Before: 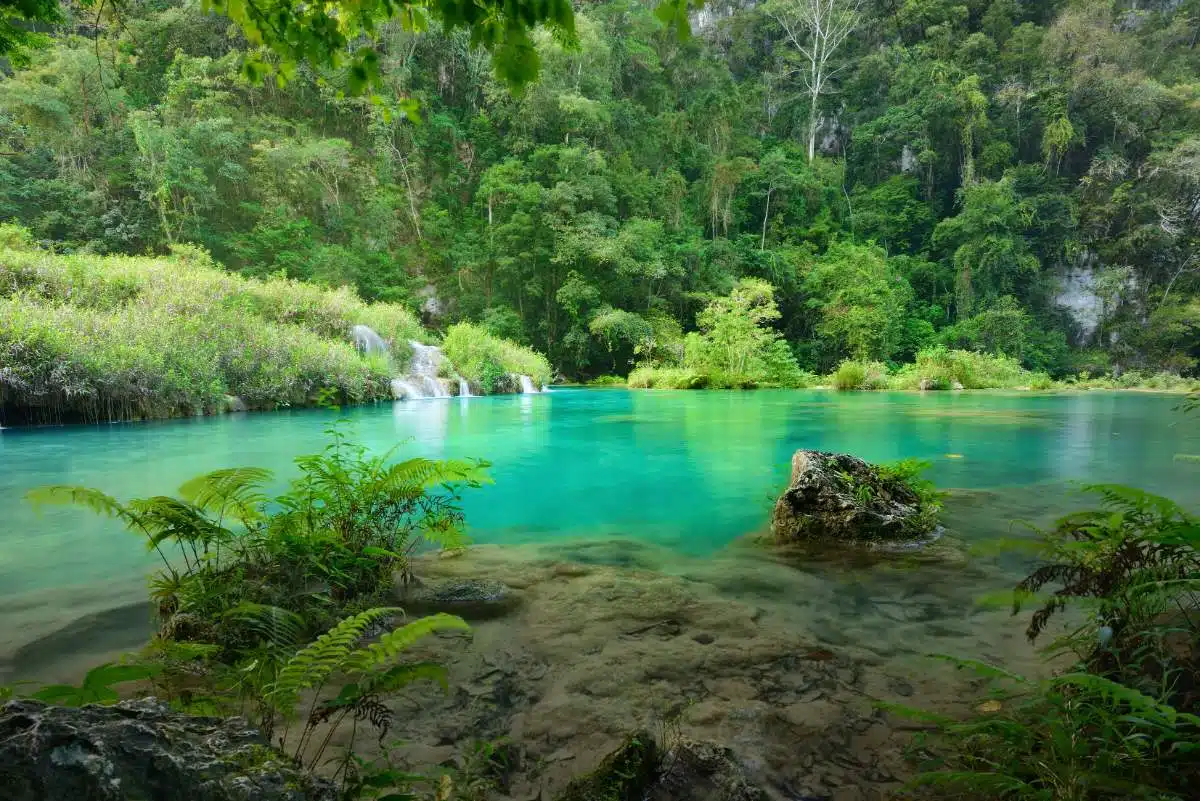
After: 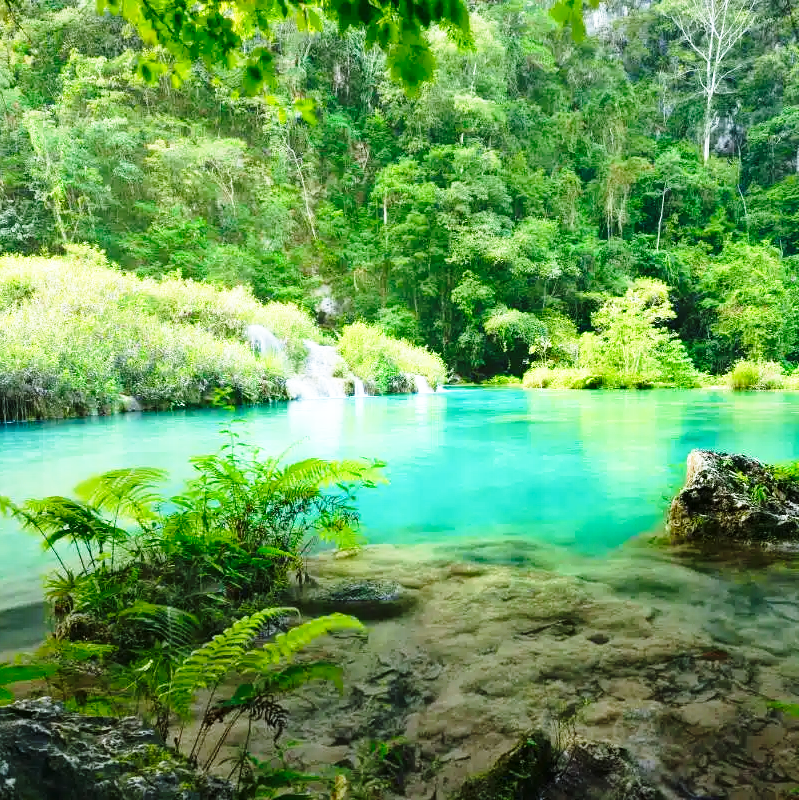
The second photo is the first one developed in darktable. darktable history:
white balance: red 0.98, blue 1.034
base curve: curves: ch0 [(0, 0) (0.026, 0.03) (0.109, 0.232) (0.351, 0.748) (0.669, 0.968) (1, 1)], preserve colors none
crop and rotate: left 8.786%, right 24.548%
